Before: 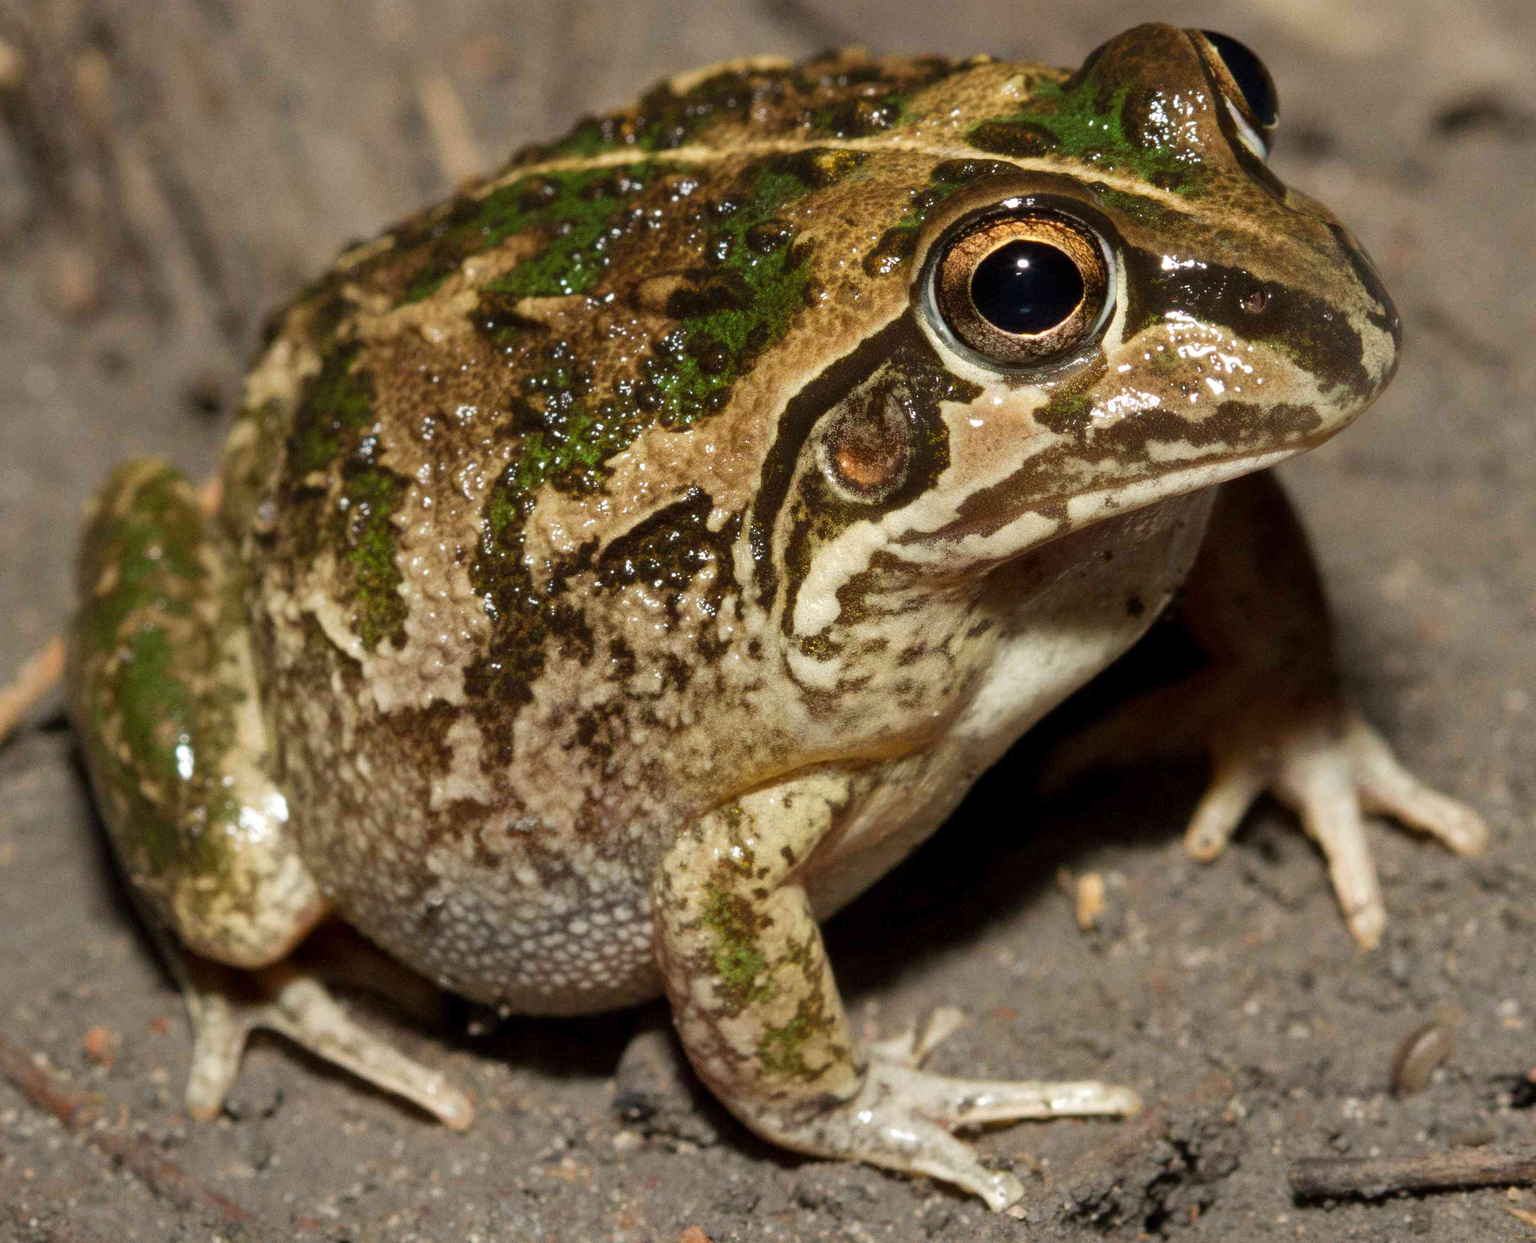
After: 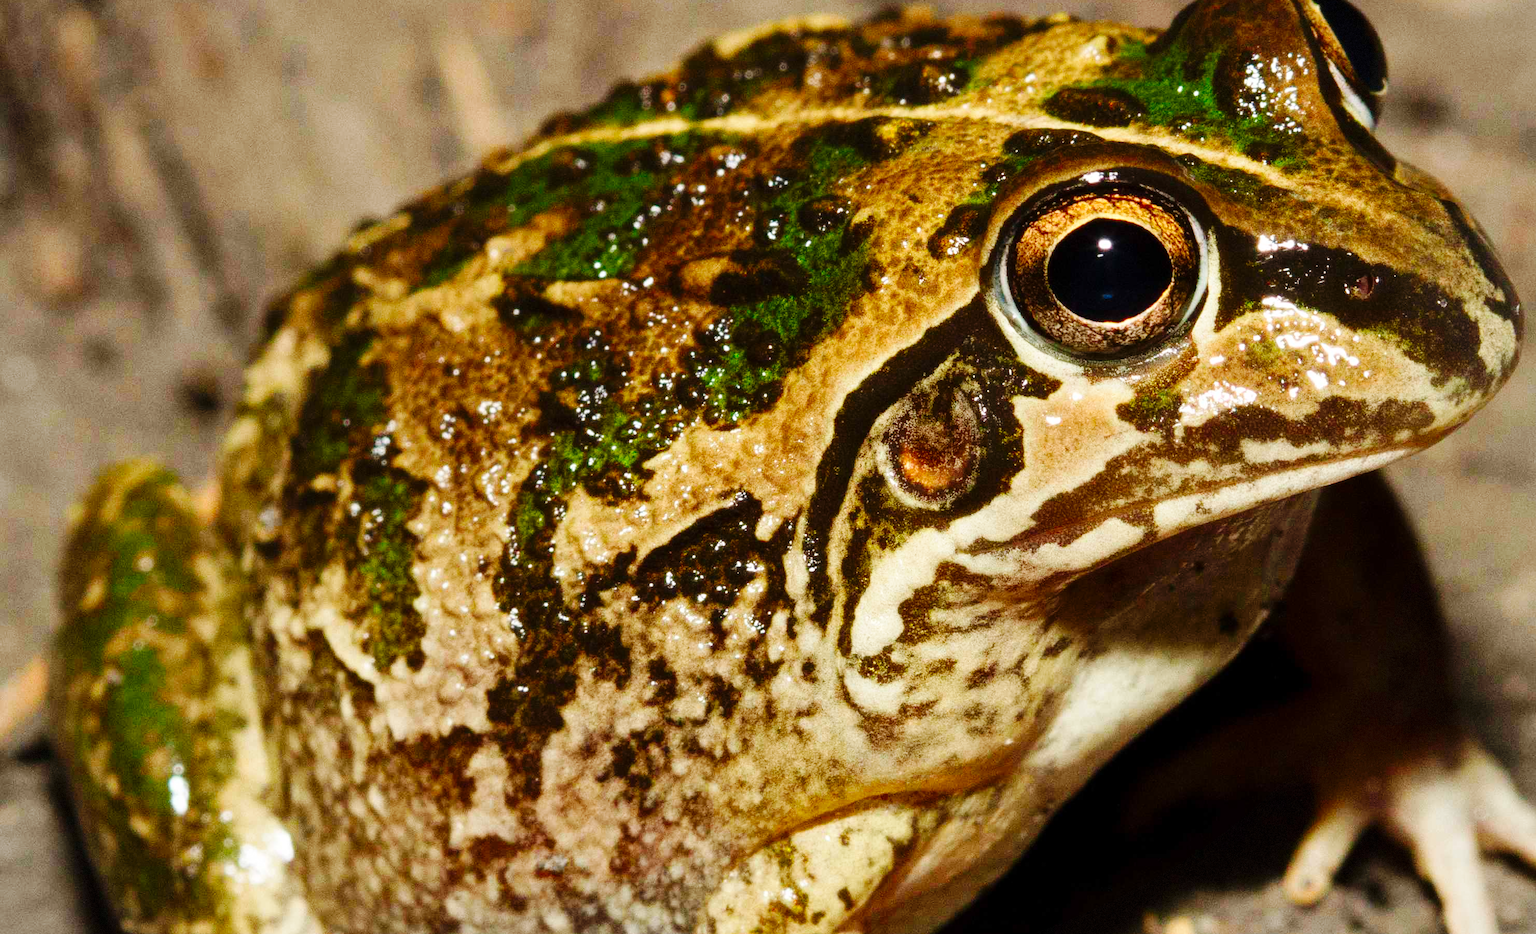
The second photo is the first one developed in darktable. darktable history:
base curve: curves: ch0 [(0, 0) (0.036, 0.025) (0.121, 0.166) (0.206, 0.329) (0.605, 0.79) (1, 1)], preserve colors none
crop: left 1.509%, top 3.452%, right 7.696%, bottom 28.452%
contrast brightness saturation: contrast 0.08, saturation 0.2
vignetting: fall-off start 85%, fall-off radius 80%, brightness -0.182, saturation -0.3, width/height ratio 1.219, dithering 8-bit output, unbound false
